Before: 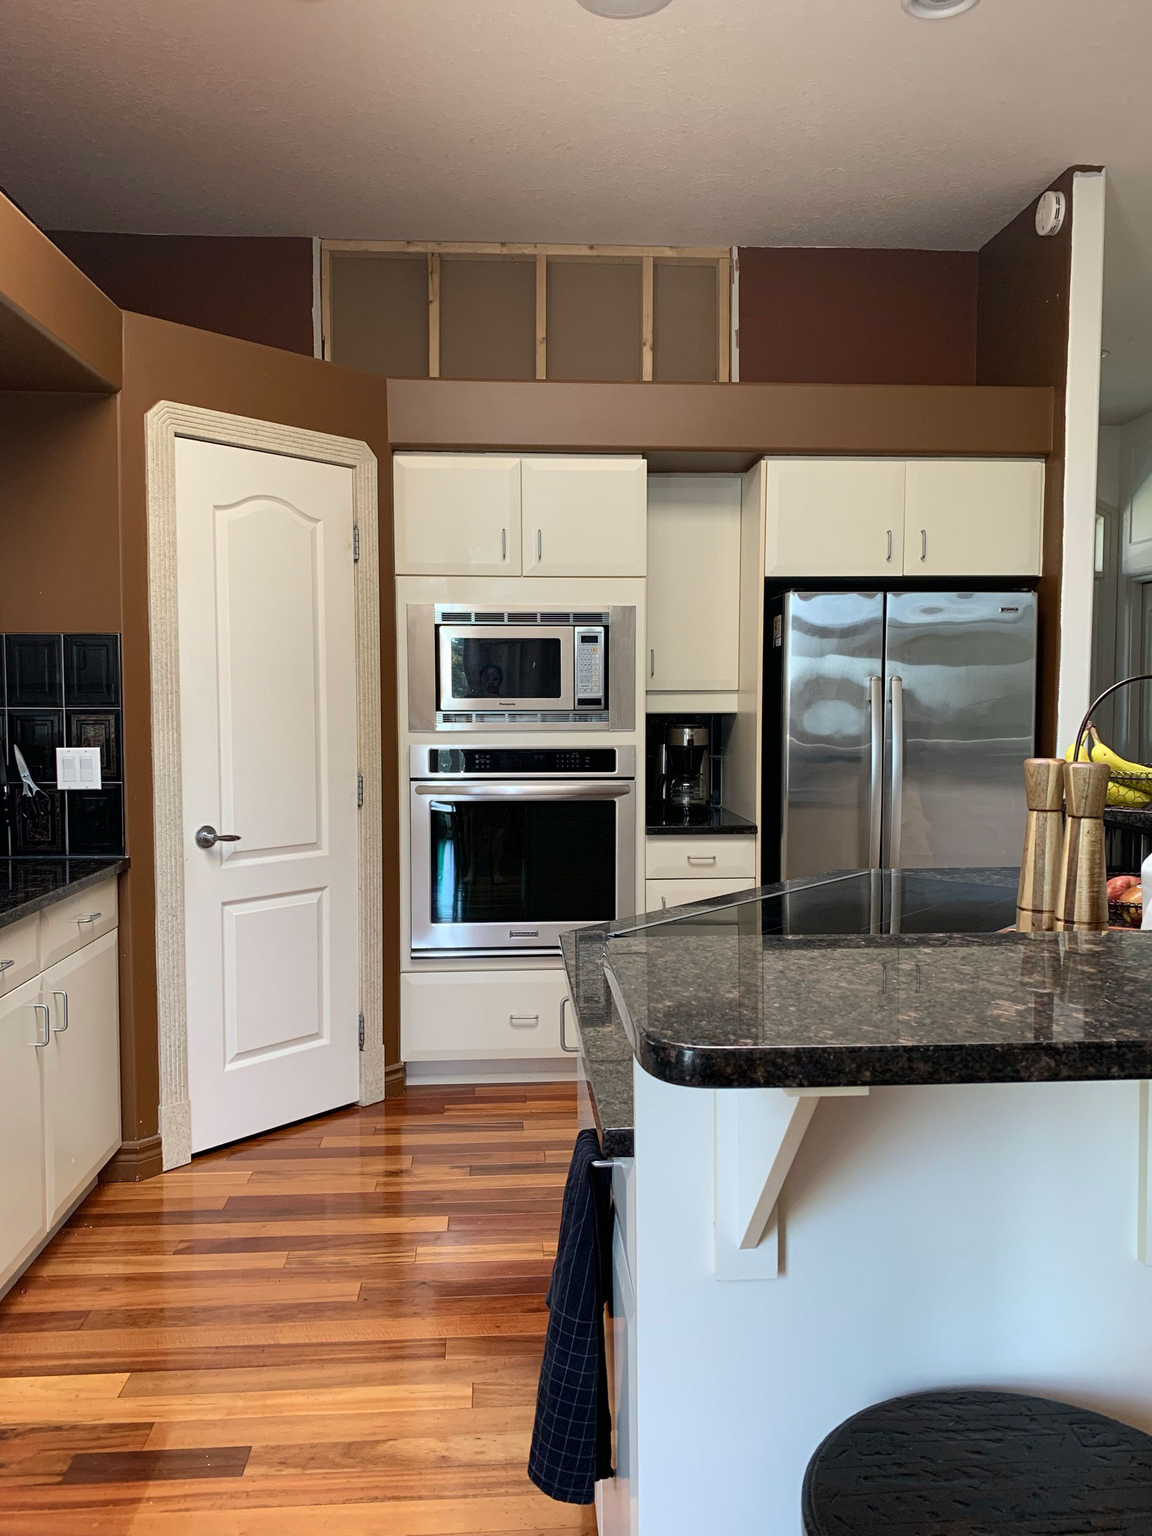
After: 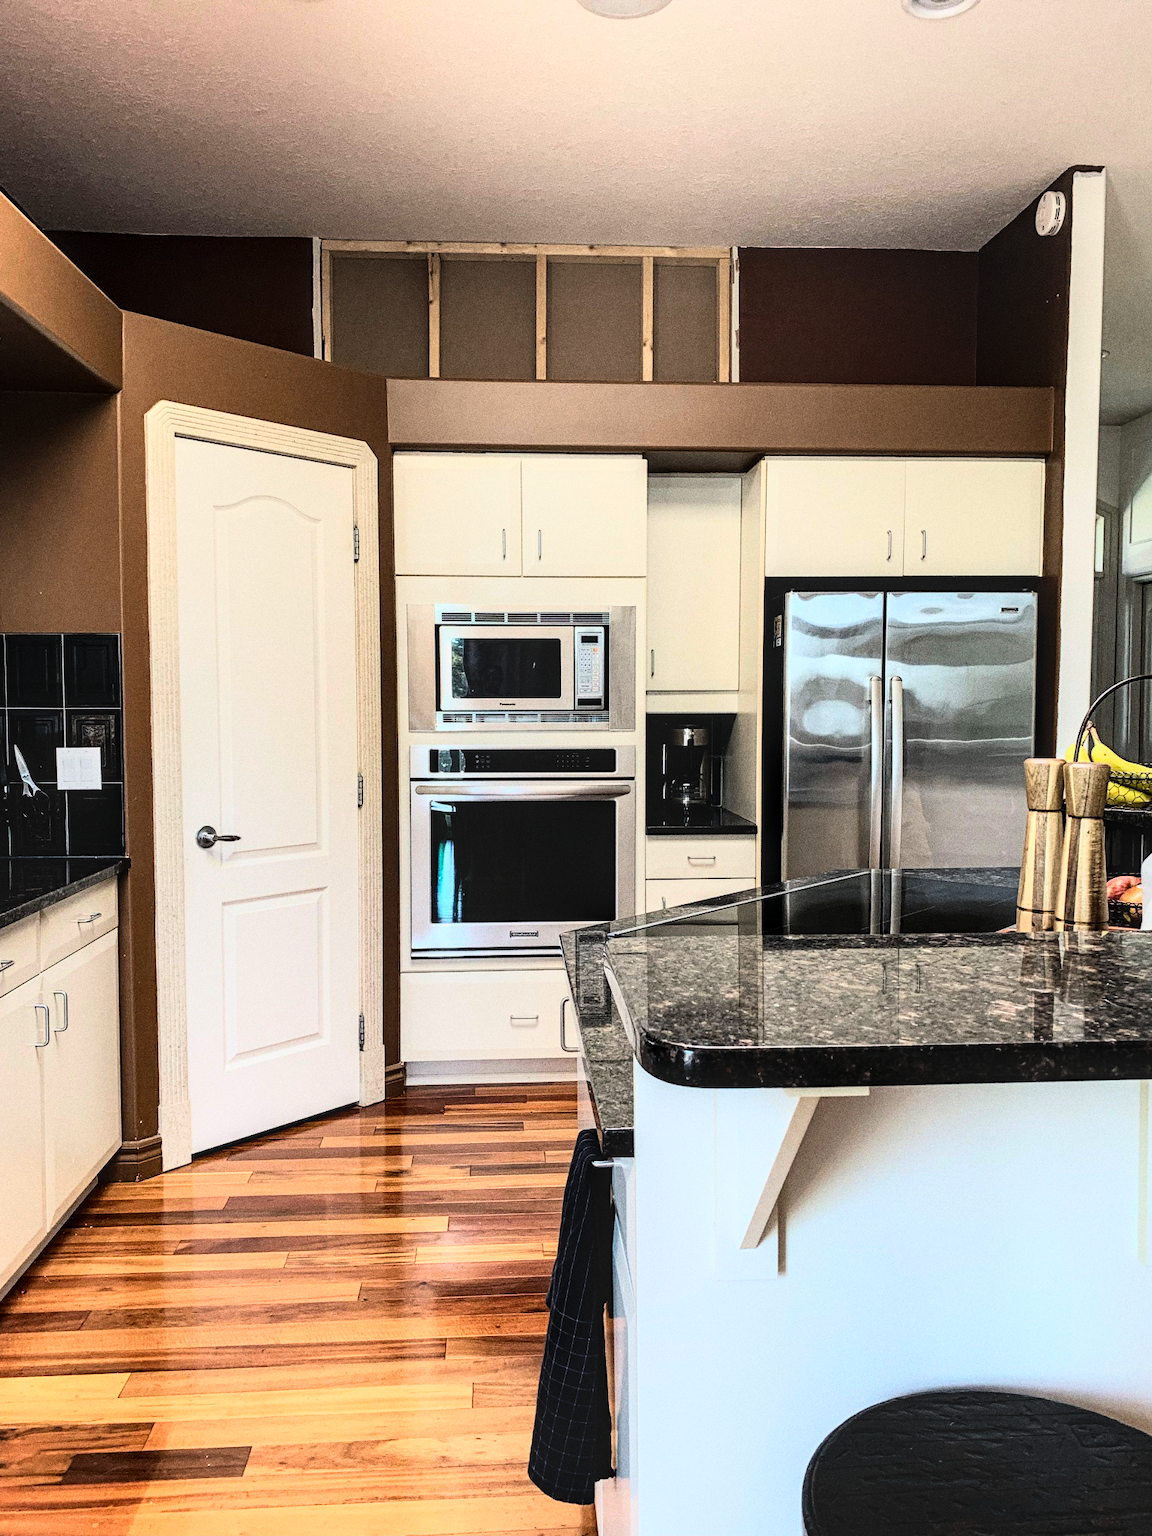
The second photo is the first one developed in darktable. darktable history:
rgb curve: curves: ch0 [(0, 0) (0.21, 0.15) (0.24, 0.21) (0.5, 0.75) (0.75, 0.96) (0.89, 0.99) (1, 1)]; ch1 [(0, 0.02) (0.21, 0.13) (0.25, 0.2) (0.5, 0.67) (0.75, 0.9) (0.89, 0.97) (1, 1)]; ch2 [(0, 0.02) (0.21, 0.13) (0.25, 0.2) (0.5, 0.67) (0.75, 0.9) (0.89, 0.97) (1, 1)], compensate middle gray true
exposure: exposure -0.293 EV, compensate highlight preservation false
local contrast: on, module defaults
grain: coarseness 0.09 ISO, strength 40%
